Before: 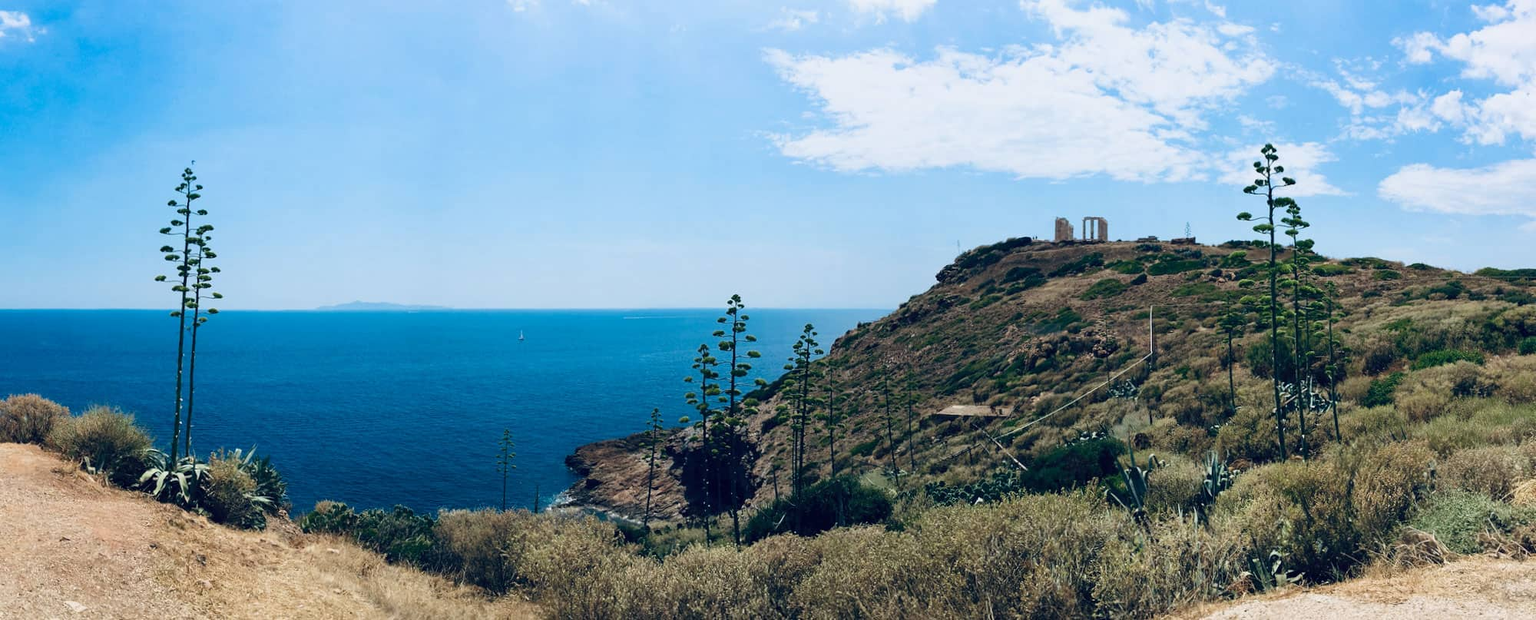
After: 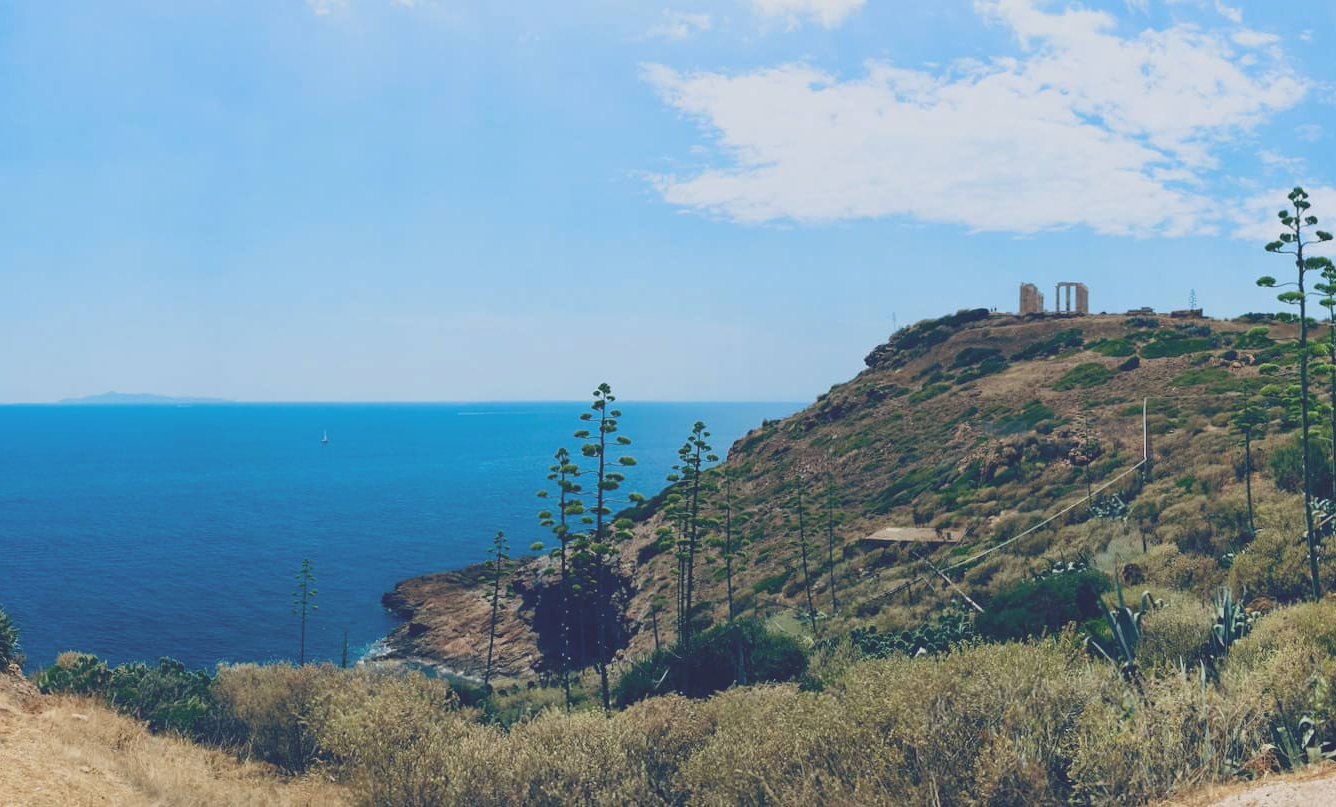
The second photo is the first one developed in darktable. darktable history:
tone curve: curves: ch0 [(0, 0.172) (1, 0.91)], color space Lab, independent channels, preserve colors none
crop and rotate: left 17.732%, right 15.423%
